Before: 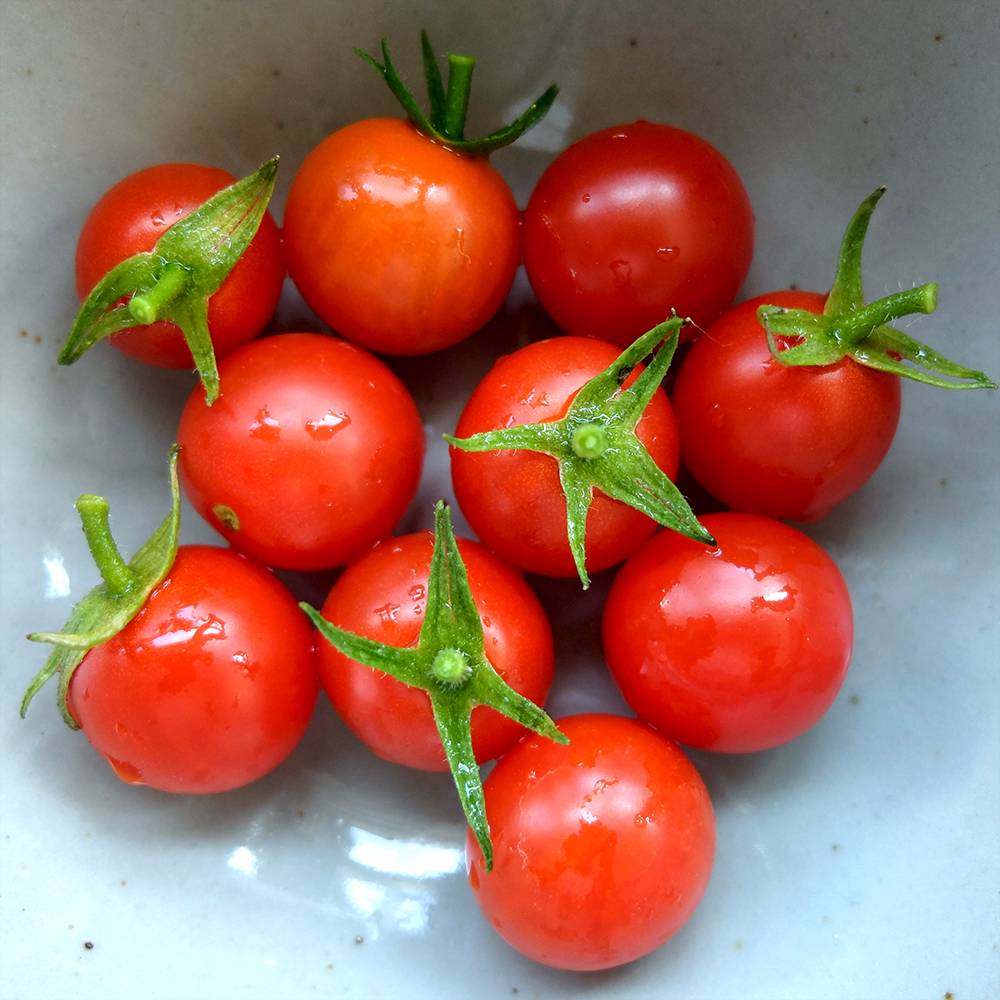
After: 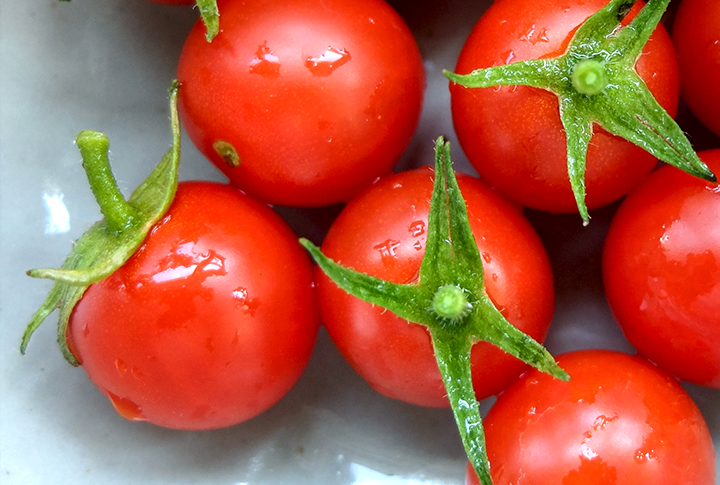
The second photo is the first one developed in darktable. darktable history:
local contrast: mode bilateral grid, contrast 20, coarseness 50, detail 120%, midtone range 0.2
crop: top 36.498%, right 27.964%, bottom 14.995%
